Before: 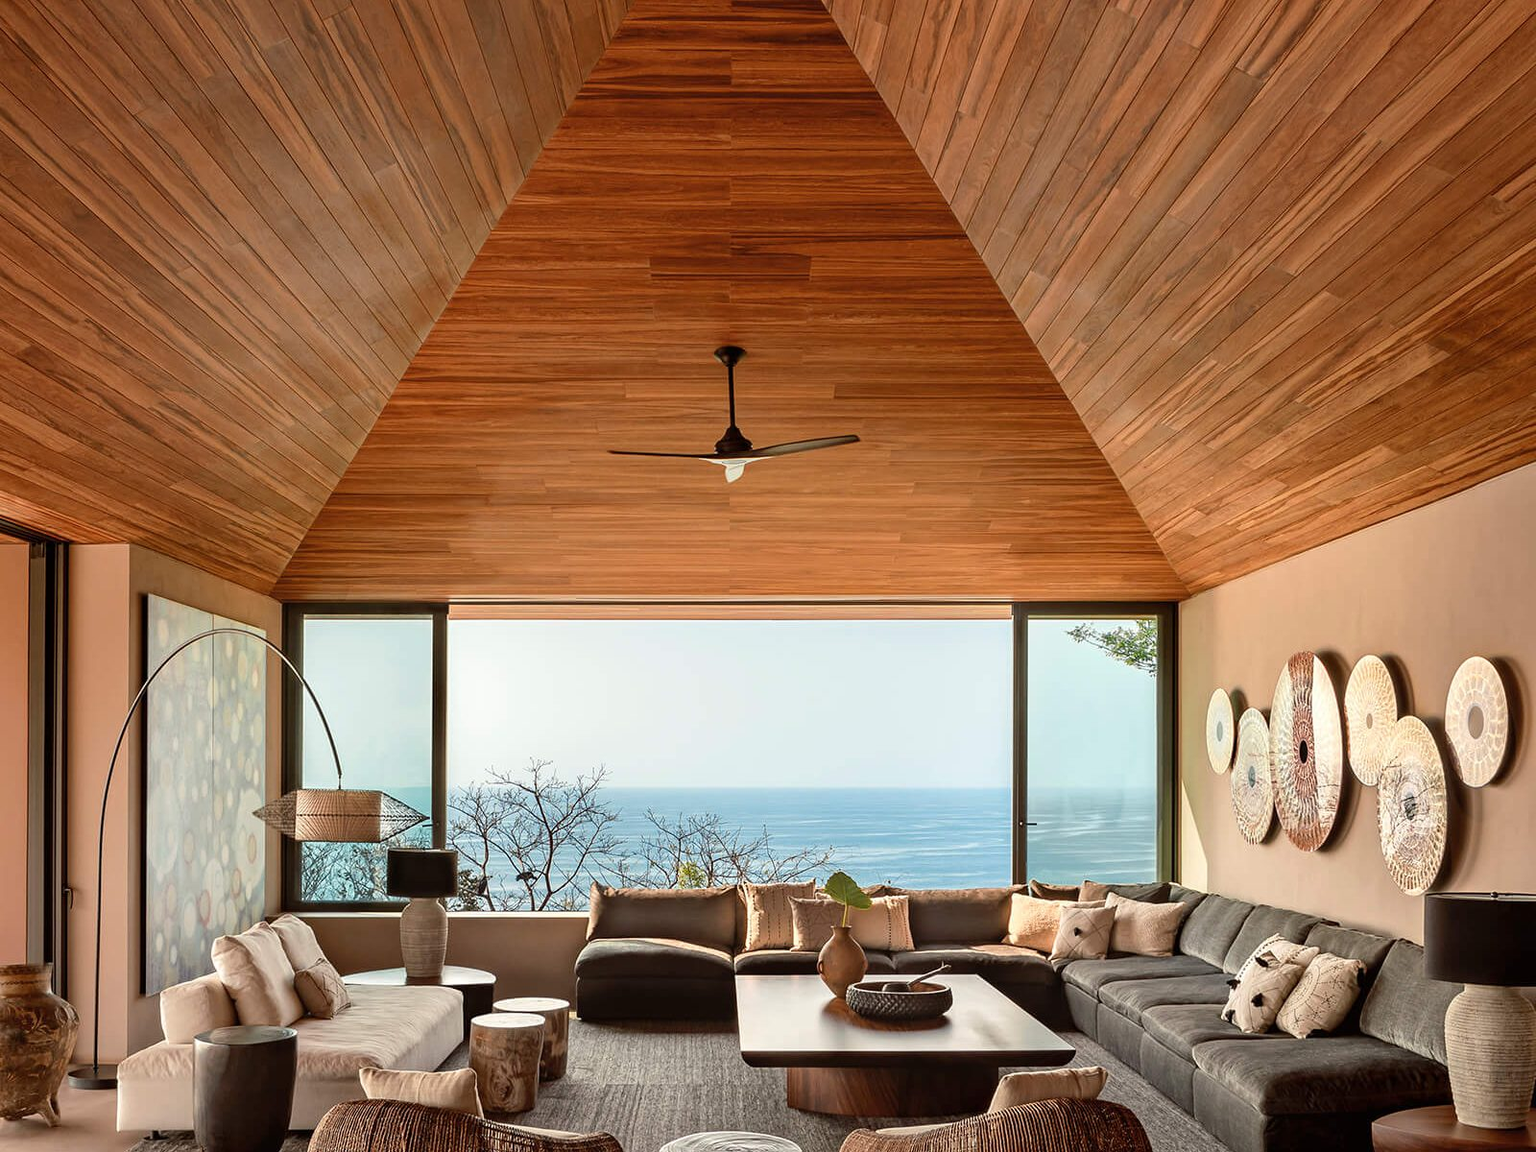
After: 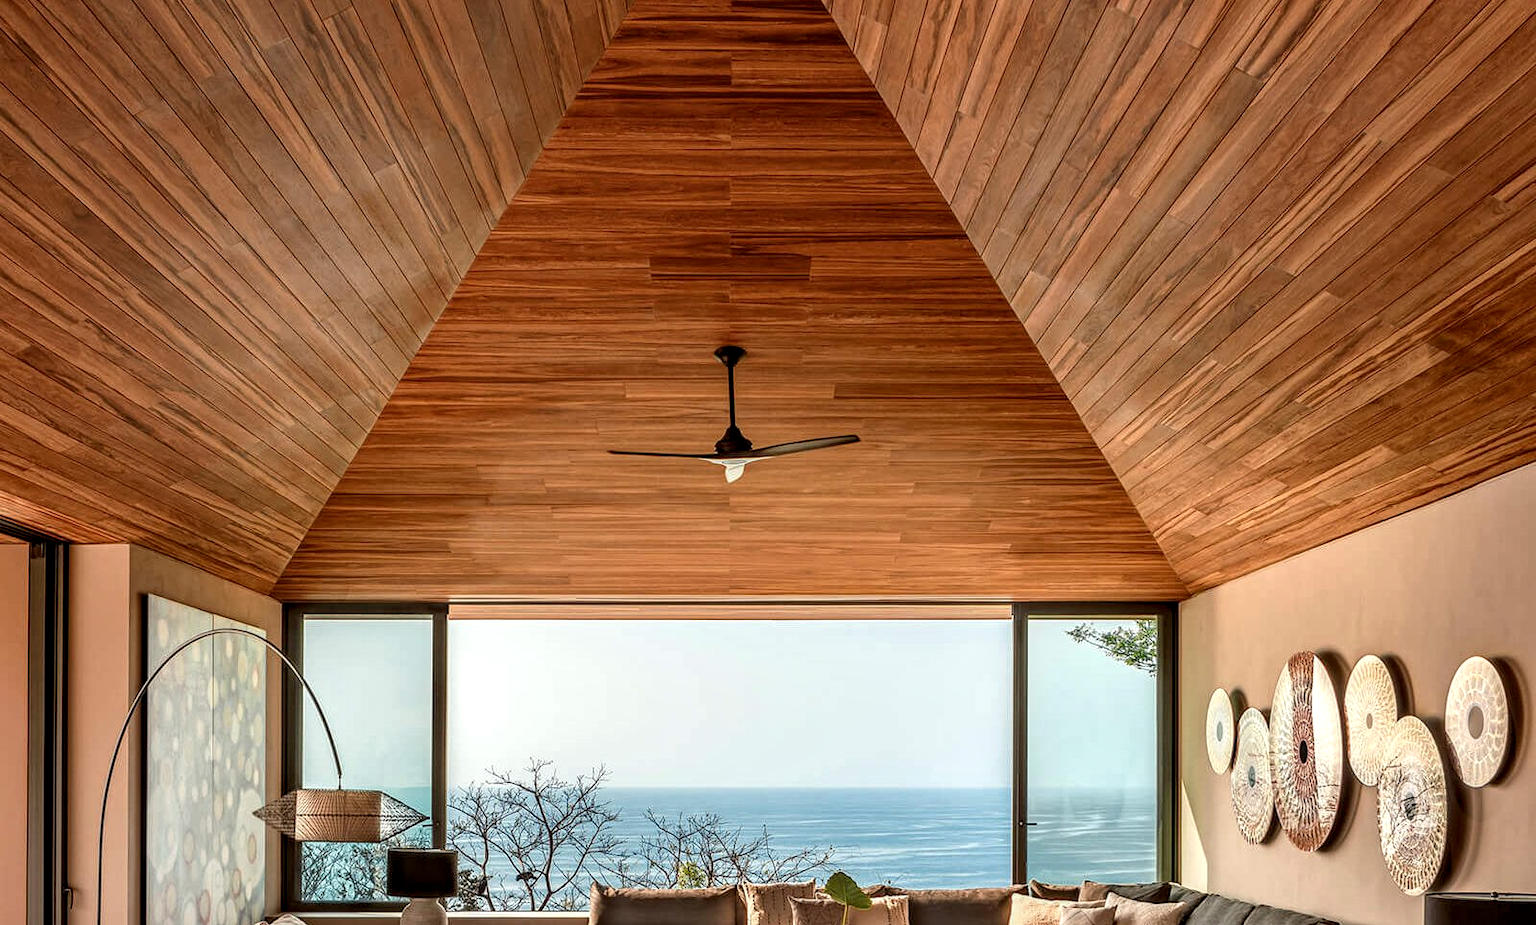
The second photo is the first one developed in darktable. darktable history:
crop: bottom 19.644%
local contrast: highlights 20%, detail 150%
